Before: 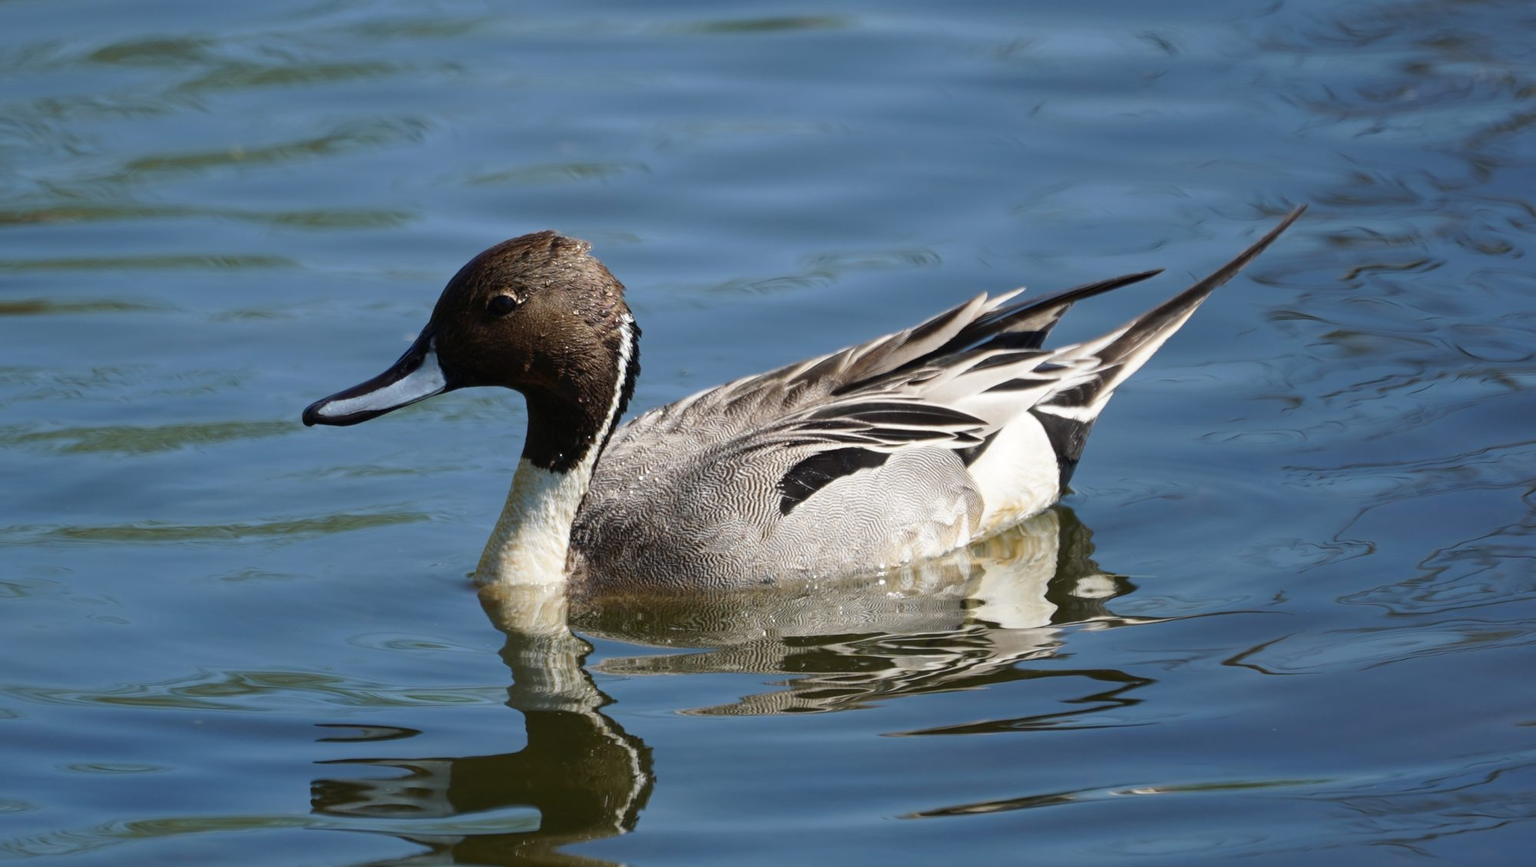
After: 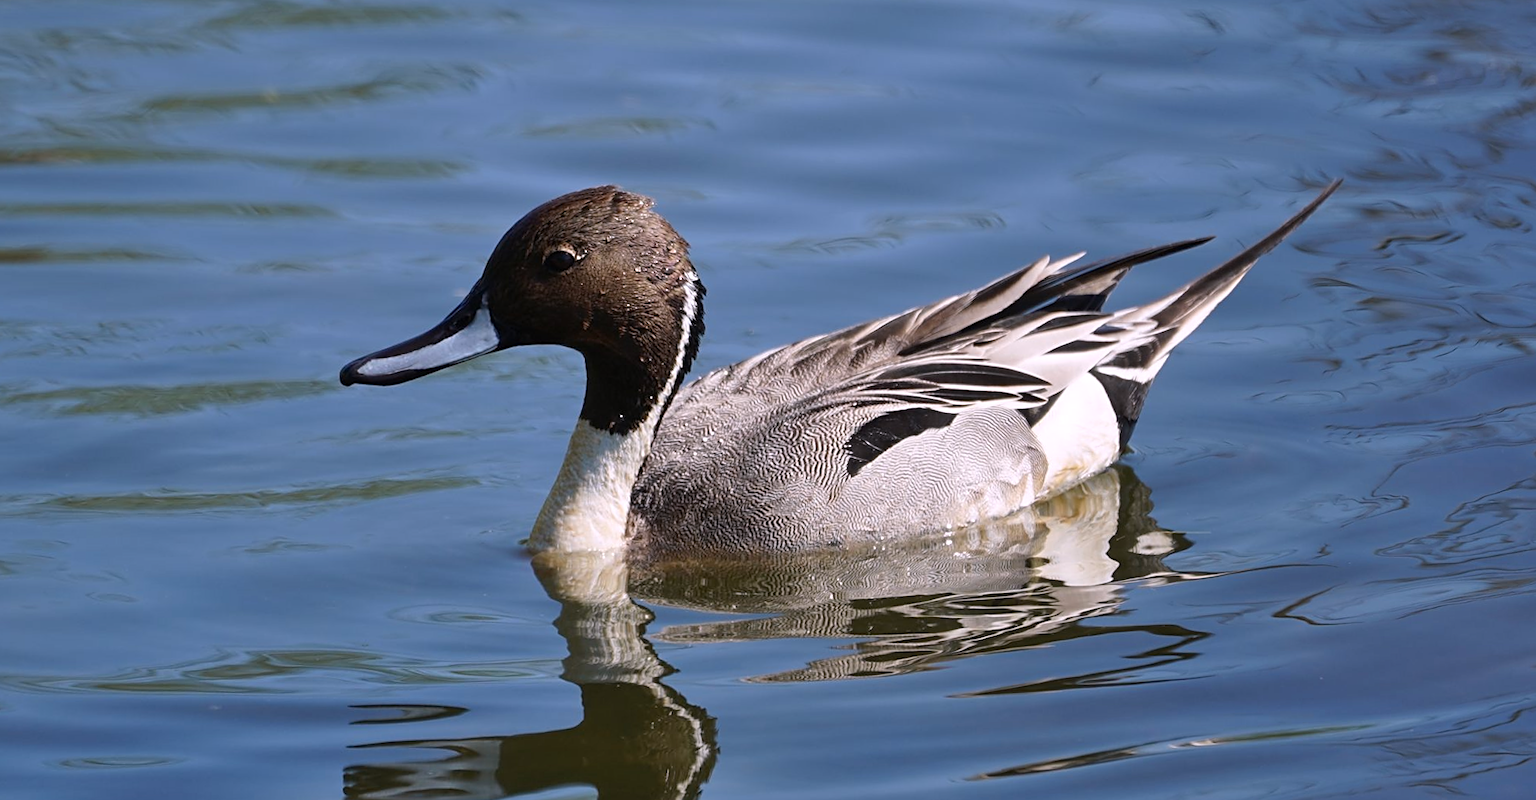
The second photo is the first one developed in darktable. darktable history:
white balance: red 1.05, blue 1.072
shadows and highlights: soften with gaussian
rotate and perspective: rotation -0.013°, lens shift (vertical) -0.027, lens shift (horizontal) 0.178, crop left 0.016, crop right 0.989, crop top 0.082, crop bottom 0.918
sharpen: on, module defaults
